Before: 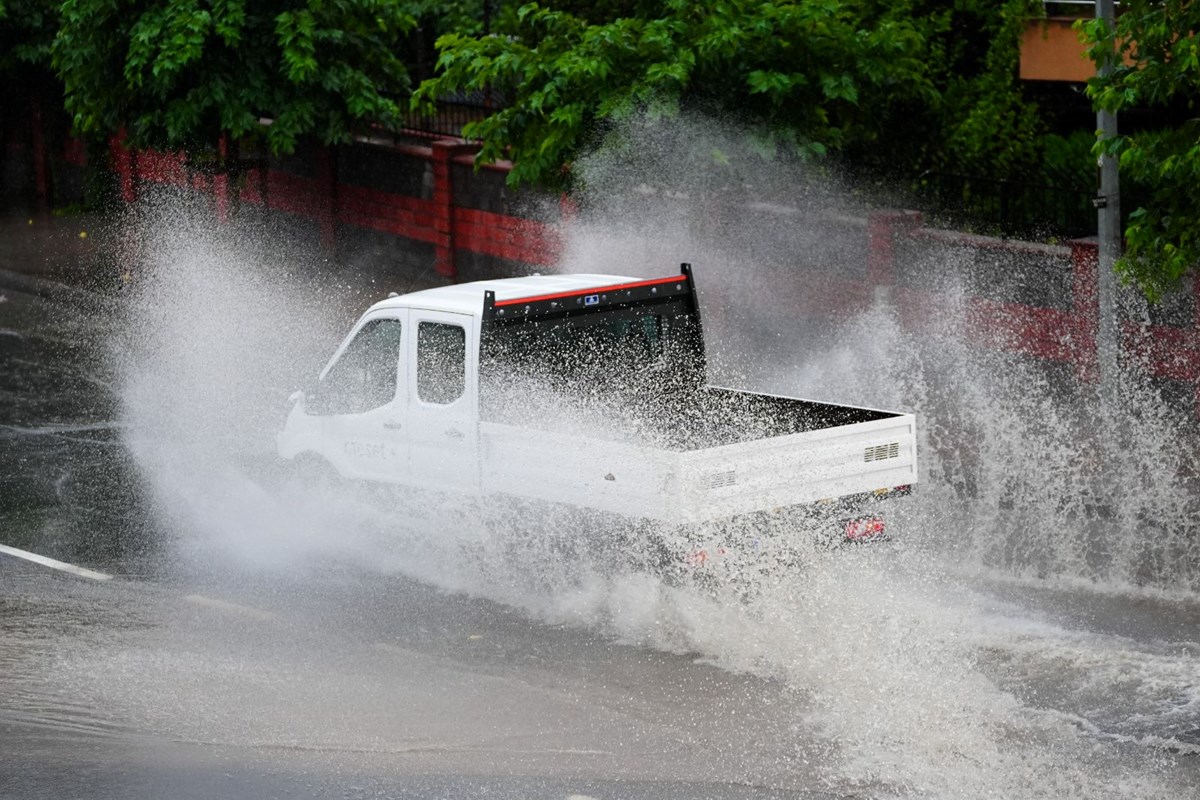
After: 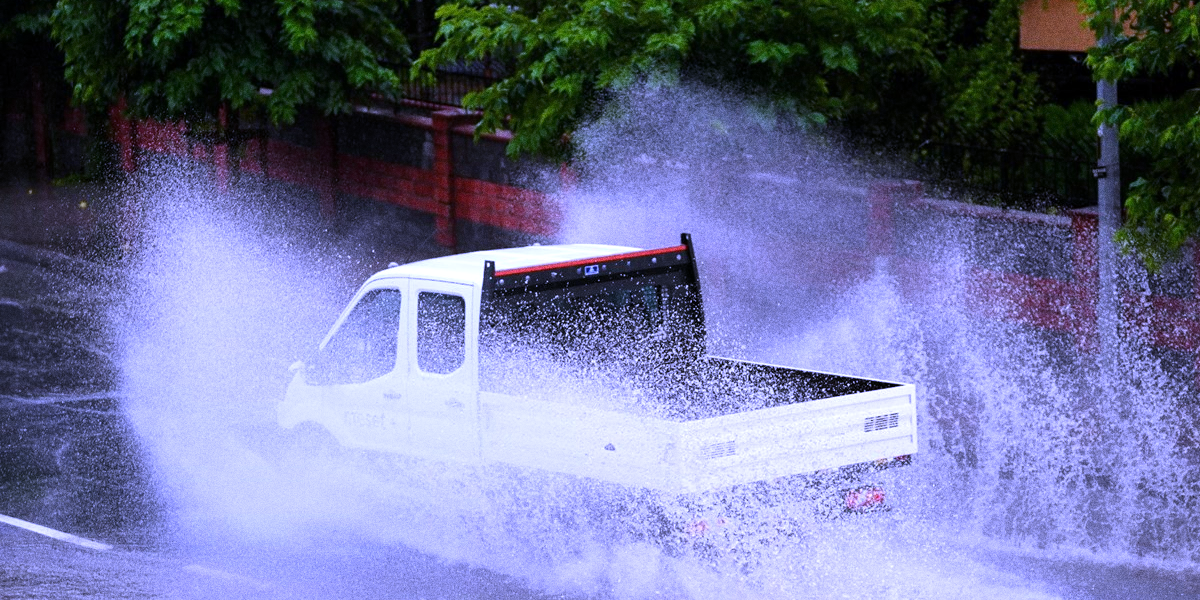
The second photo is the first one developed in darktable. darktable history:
levels: levels [0, 0.51, 1]
exposure: exposure 0.197 EV, compensate highlight preservation false
crop: top 3.857%, bottom 21.132%
grain: coarseness 9.61 ISO, strength 35.62%
white balance: red 0.98, blue 1.61
